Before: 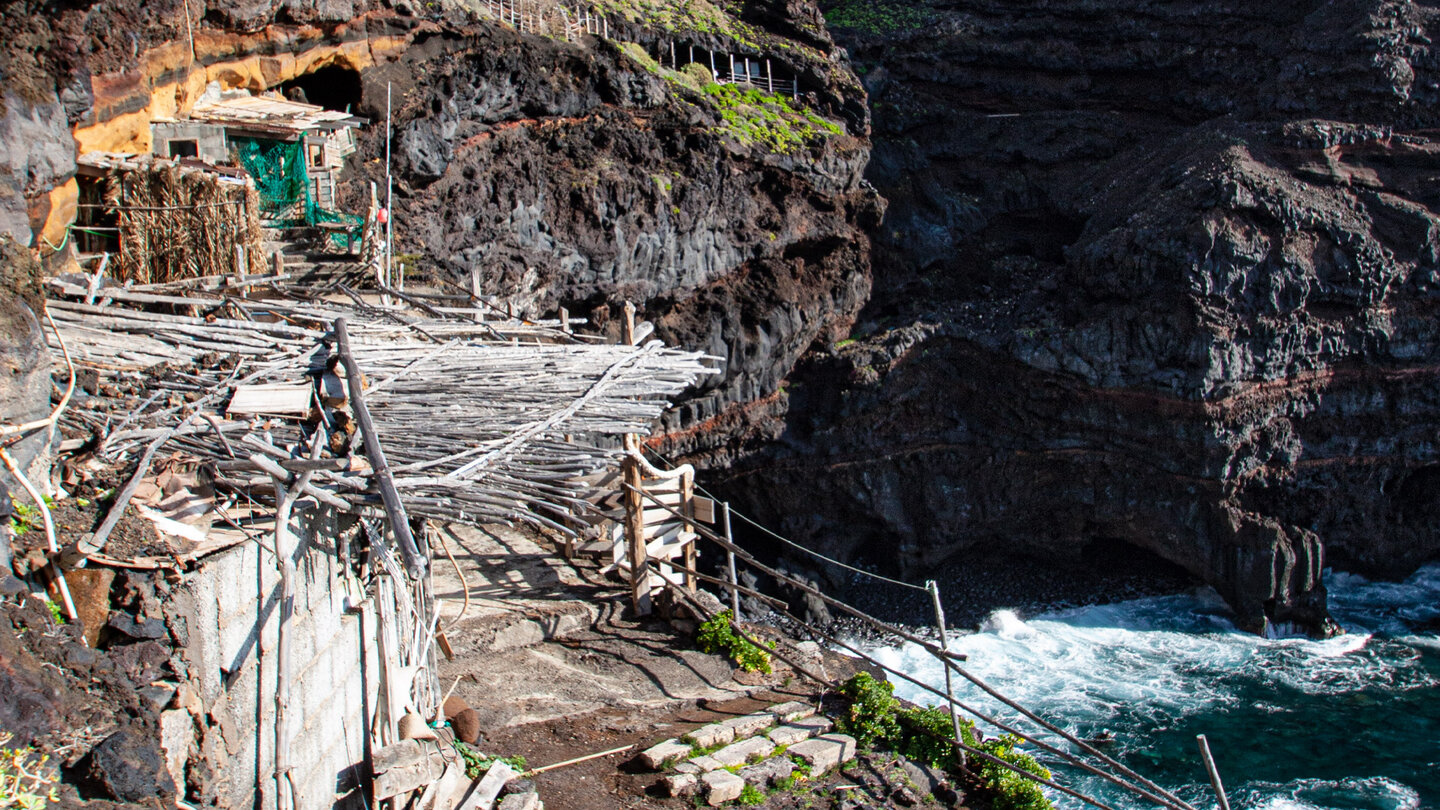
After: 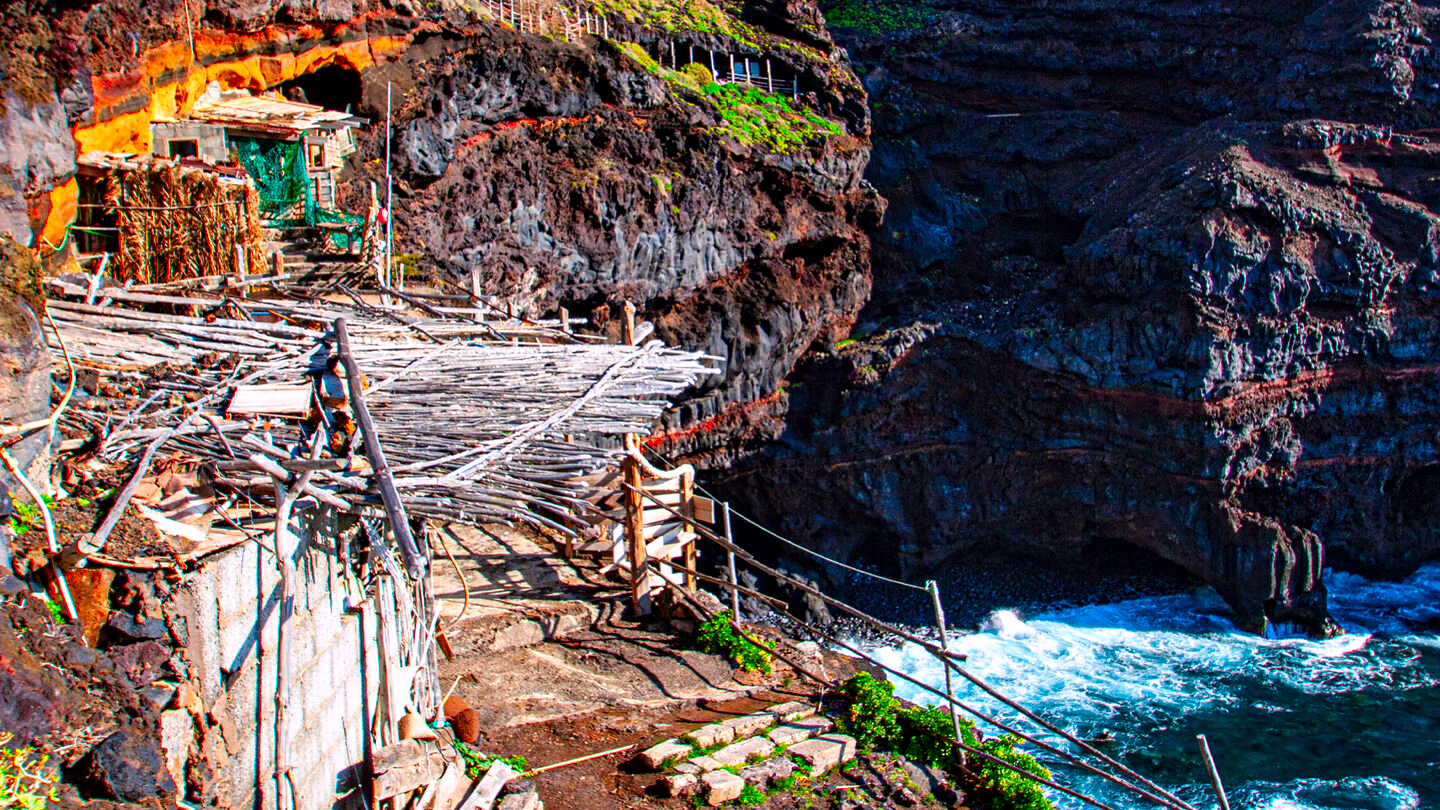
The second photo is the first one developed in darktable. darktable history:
color correction: highlights a* 1.51, highlights b* -1.75, saturation 2.51
contrast equalizer: y [[0.509, 0.514, 0.523, 0.542, 0.578, 0.603], [0.5 ×6], [0.509, 0.514, 0.523, 0.542, 0.578, 0.603], [0.001, 0.002, 0.003, 0.005, 0.01, 0.013], [0.001, 0.002, 0.003, 0.005, 0.01, 0.013]]
